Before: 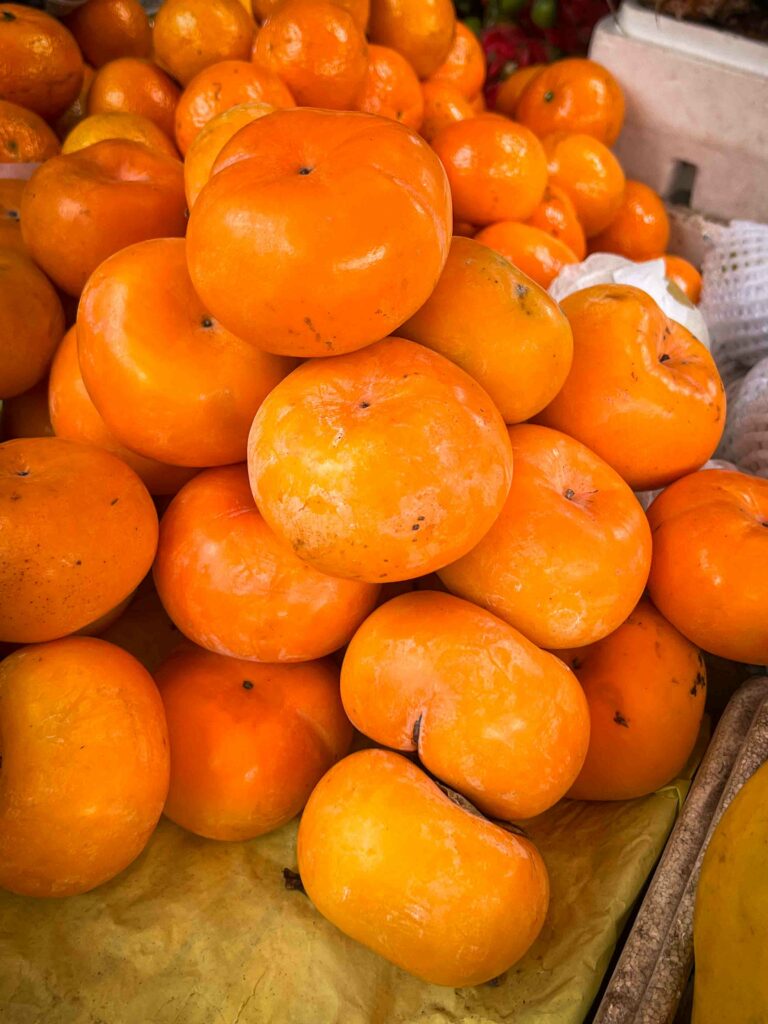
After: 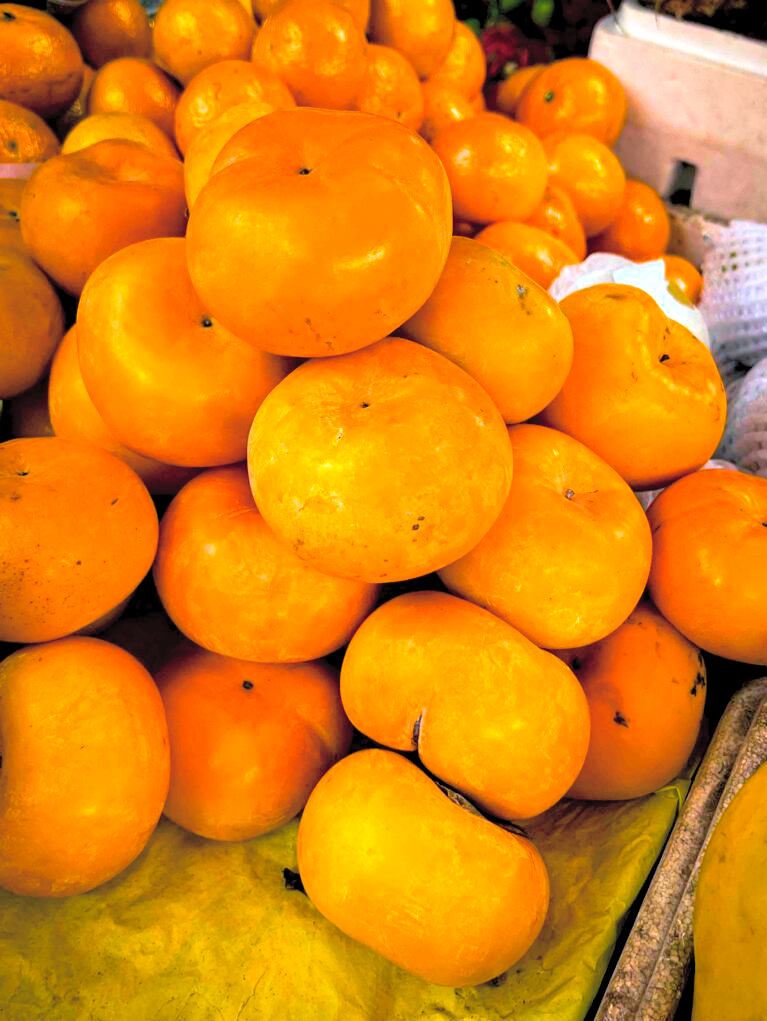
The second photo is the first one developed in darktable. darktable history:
crop: top 0.034%, bottom 0.2%
color balance rgb: shadows lift › chroma 7.303%, shadows lift › hue 245.31°, linear chroma grading › global chroma 15.347%, perceptual saturation grading › global saturation 30.567%, global vibrance 34.949%
contrast brightness saturation: brightness 0.286
contrast equalizer: y [[0.6 ×6], [0.55 ×6], [0 ×6], [0 ×6], [0 ×6]]
